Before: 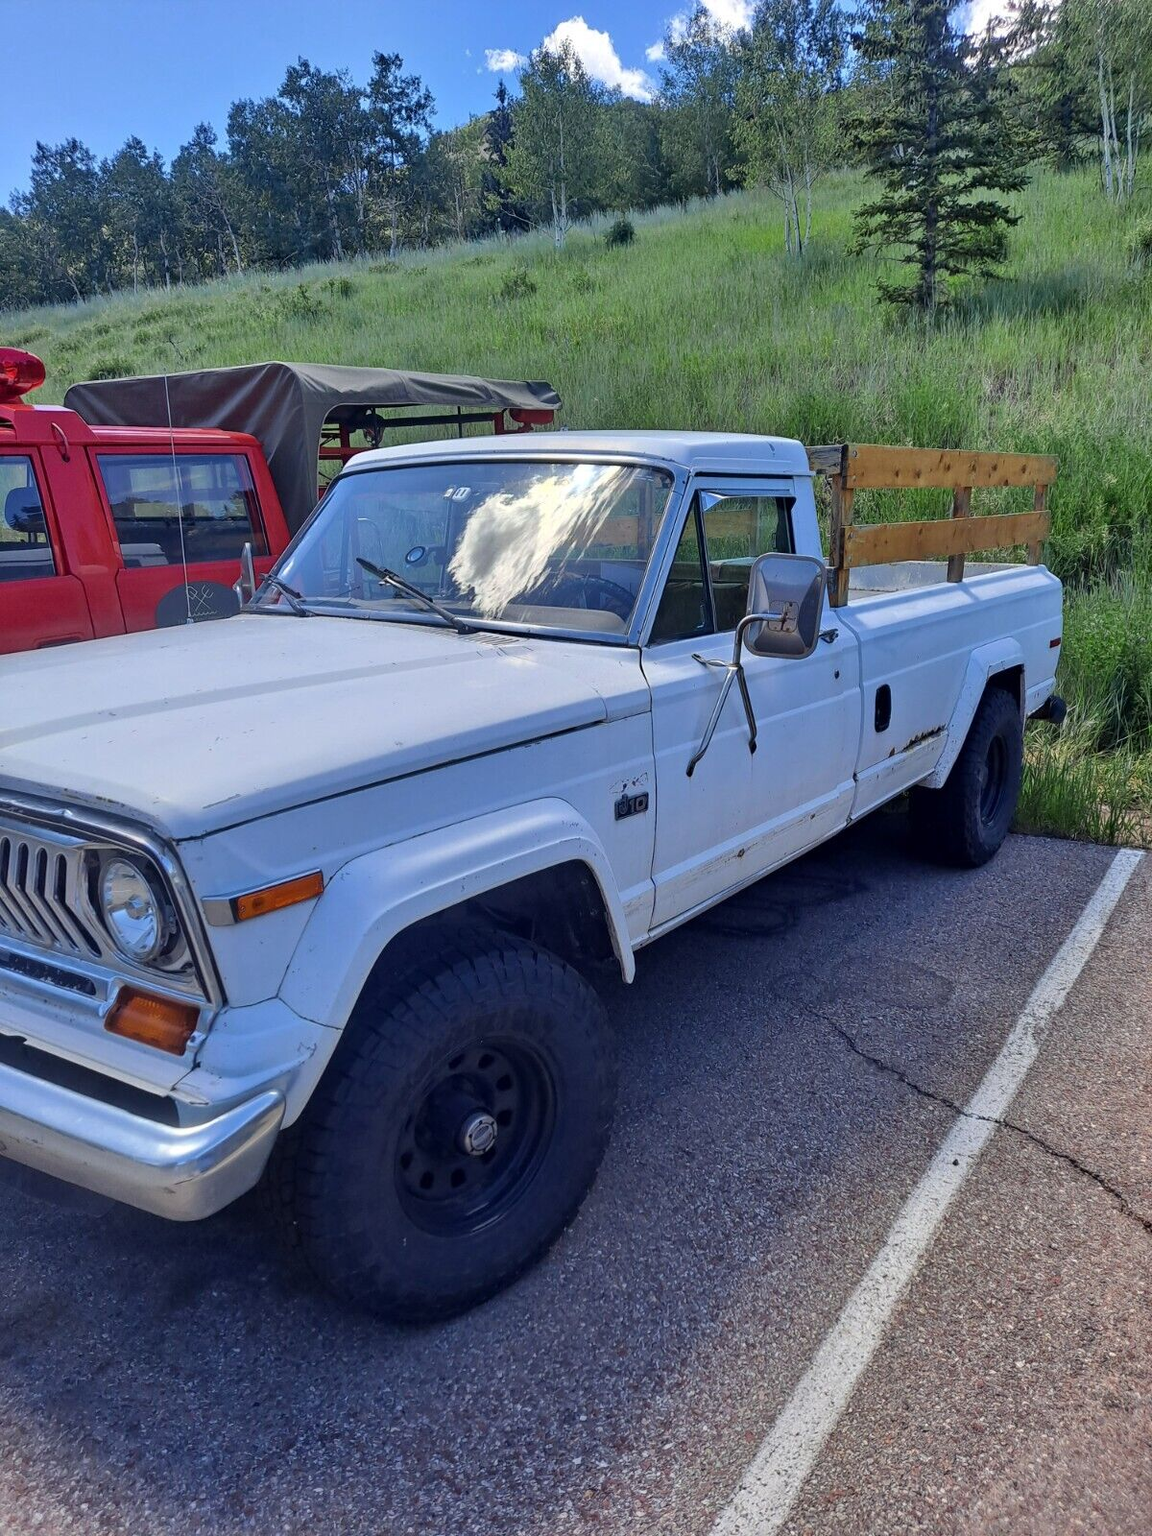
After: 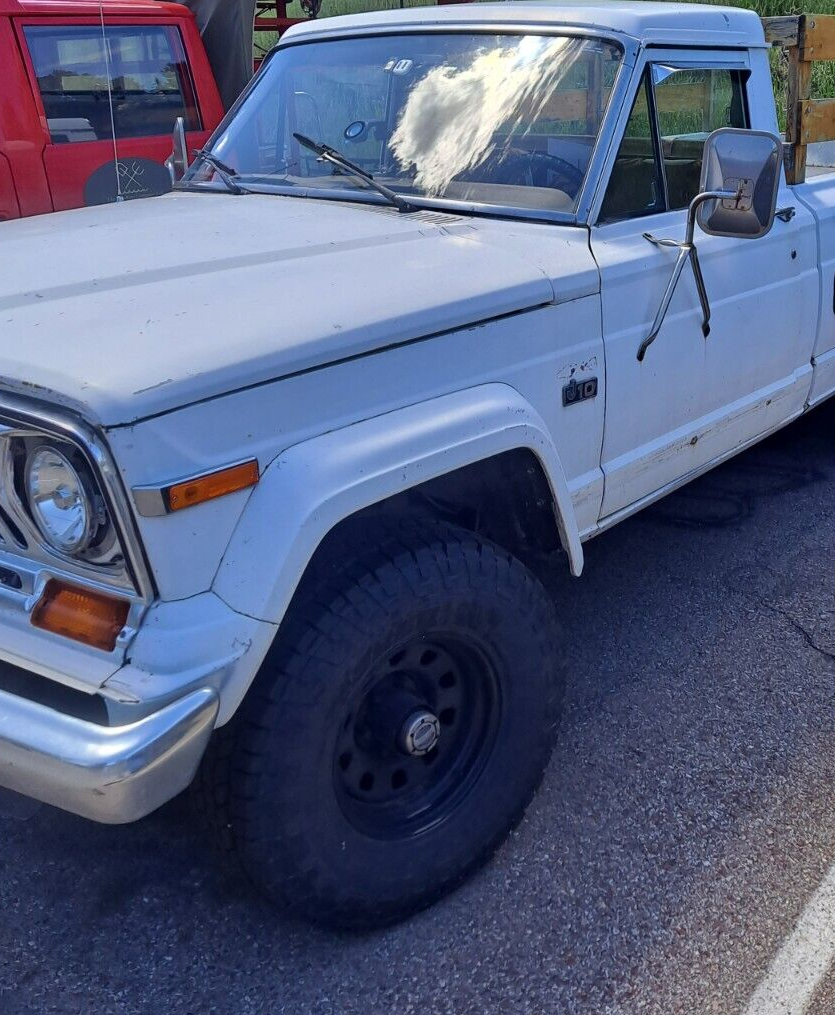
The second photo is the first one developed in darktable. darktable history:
crop: left 6.565%, top 28.009%, right 23.832%, bottom 8.513%
color calibration: illuminant same as pipeline (D50), adaptation none (bypass), x 0.332, y 0.334, temperature 5005.84 K
shadows and highlights: shadows 5.47, soften with gaussian
